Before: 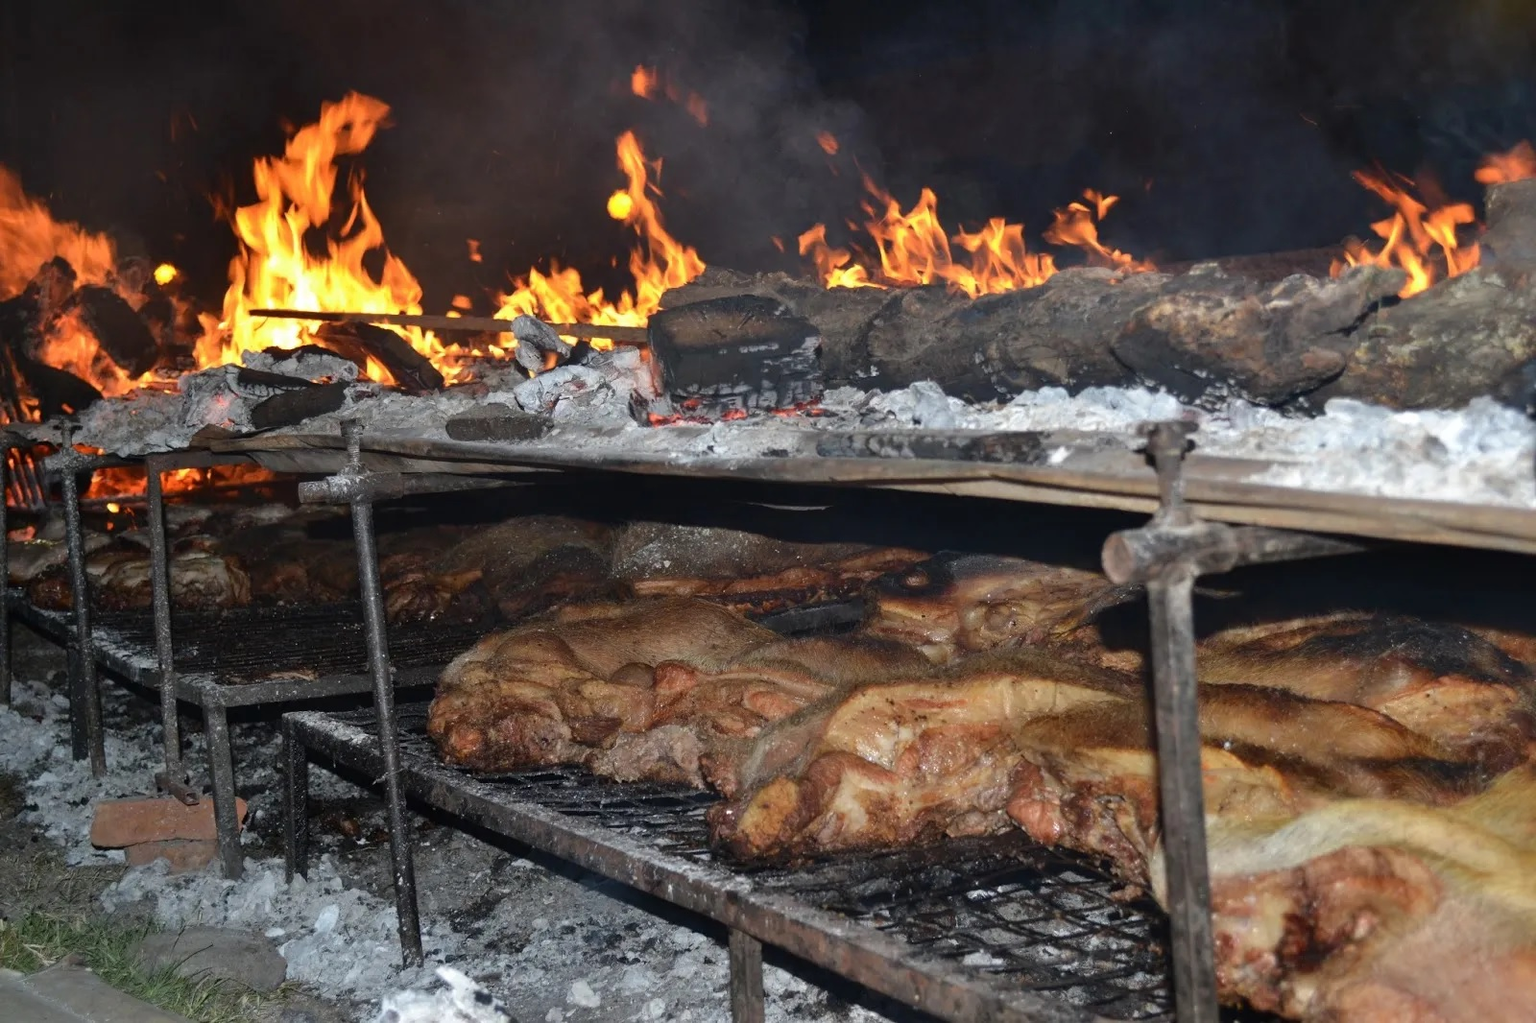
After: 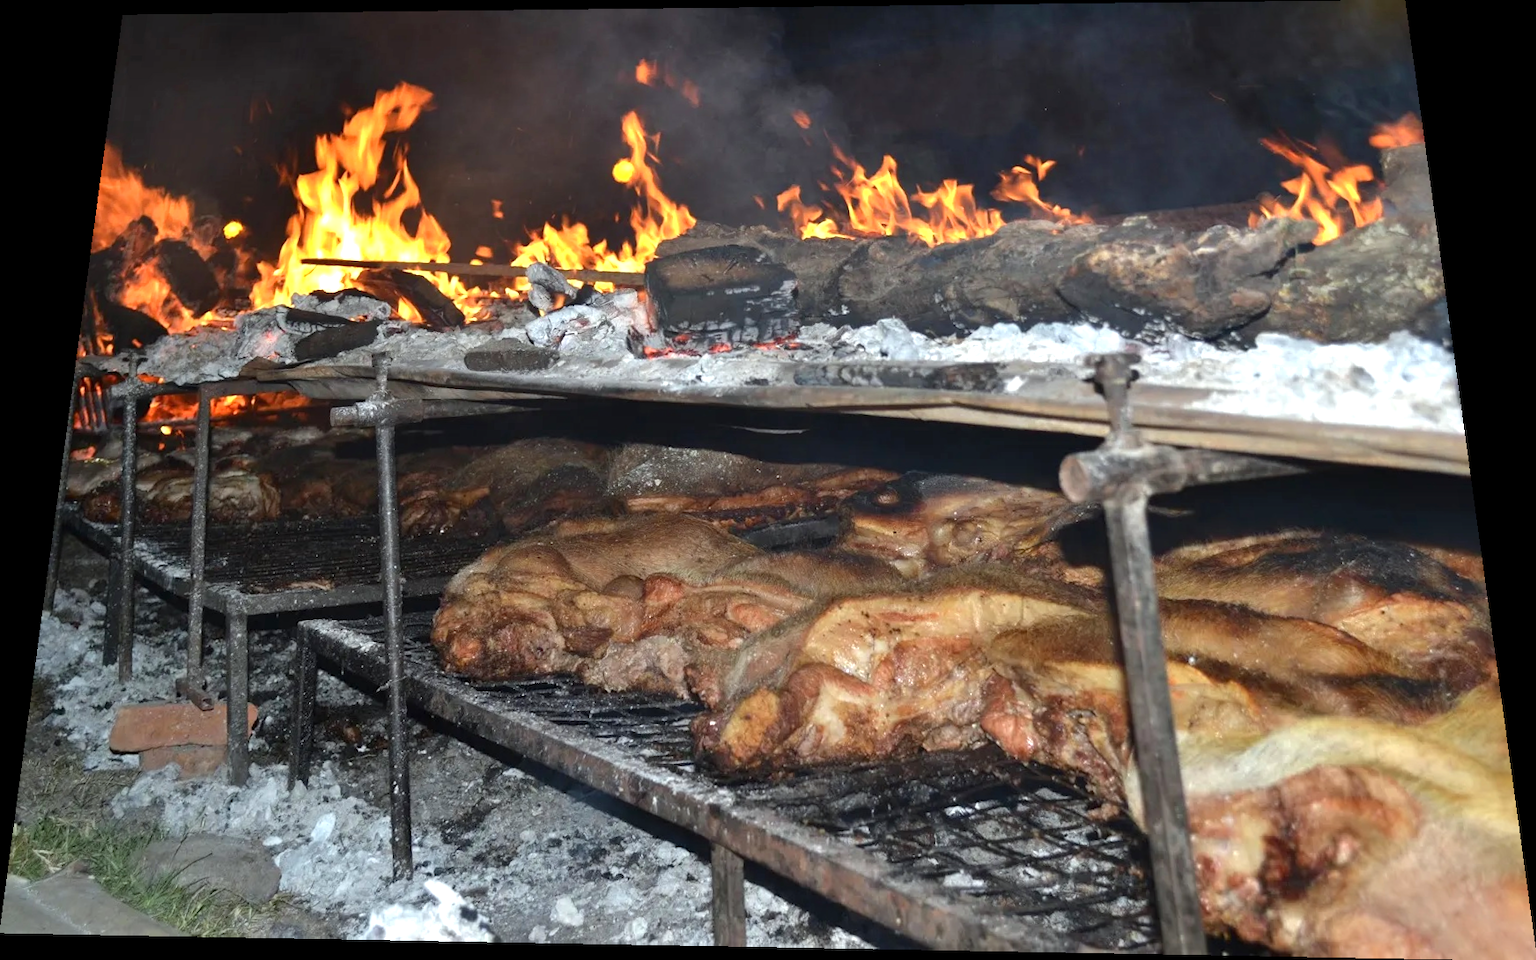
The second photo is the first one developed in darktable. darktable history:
white balance: red 0.978, blue 0.999
rotate and perspective: rotation 0.128°, lens shift (vertical) -0.181, lens shift (horizontal) -0.044, shear 0.001, automatic cropping off
exposure: exposure 0.6 EV, compensate highlight preservation false
